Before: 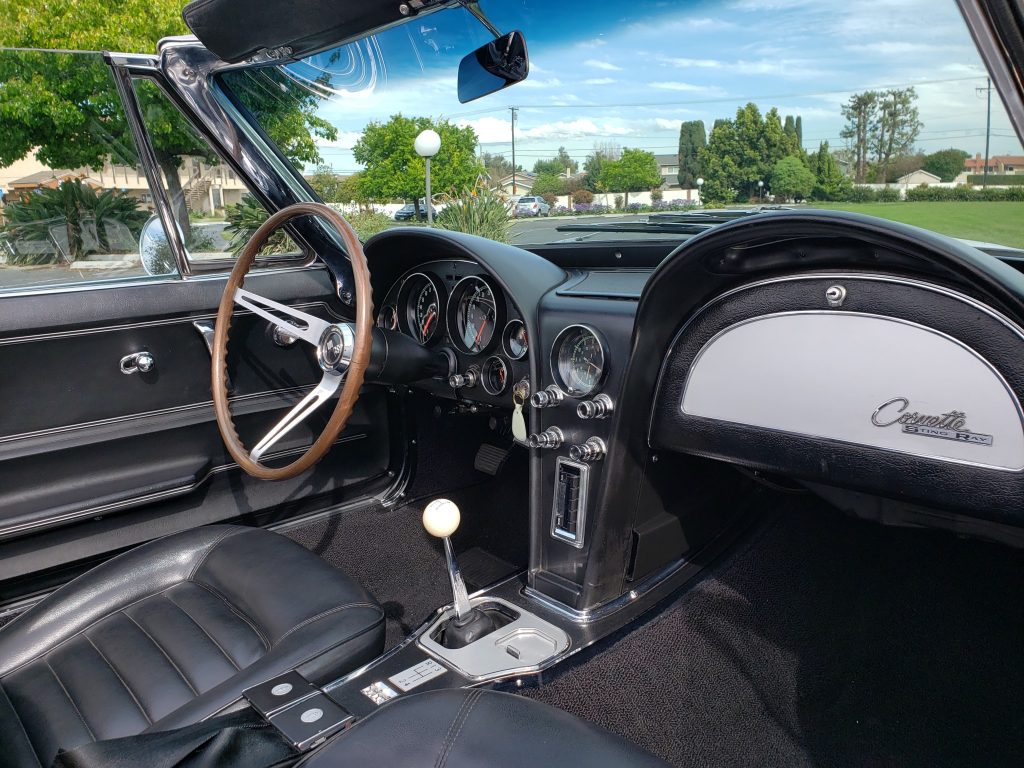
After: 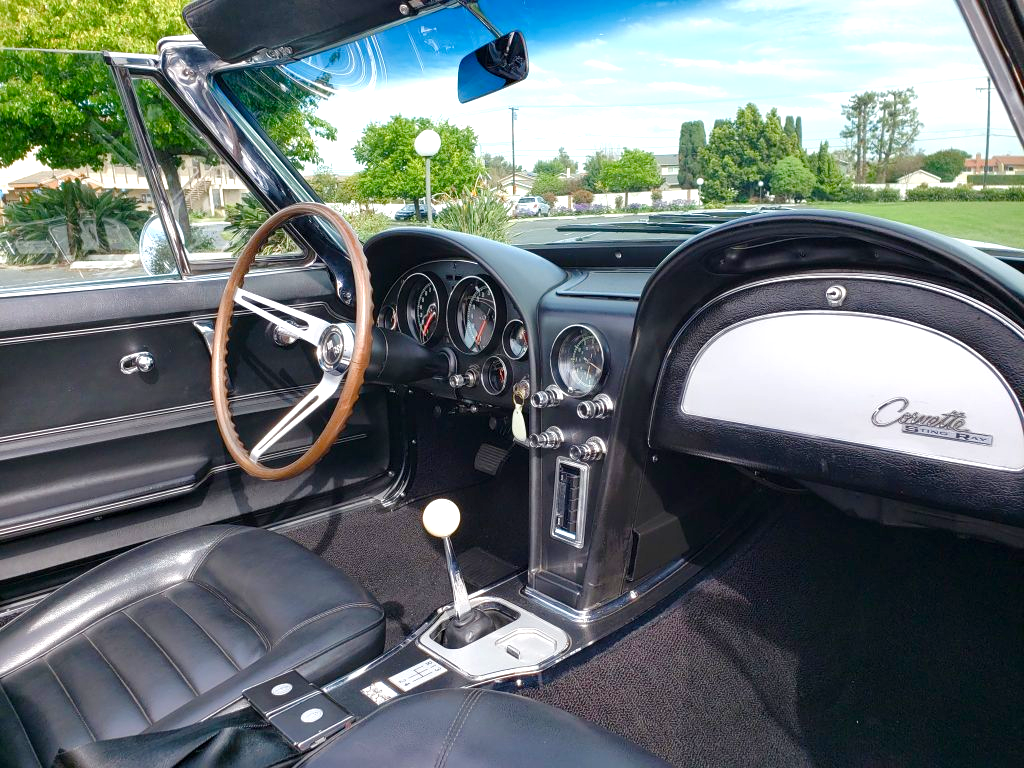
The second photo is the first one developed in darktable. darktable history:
exposure: exposure 0.3 EV, compensate highlight preservation false
color balance rgb: perceptual saturation grading › global saturation 20%, perceptual saturation grading › highlights -50%, perceptual saturation grading › shadows 30%, perceptual brilliance grading › global brilliance 10%, perceptual brilliance grading › shadows 15%
